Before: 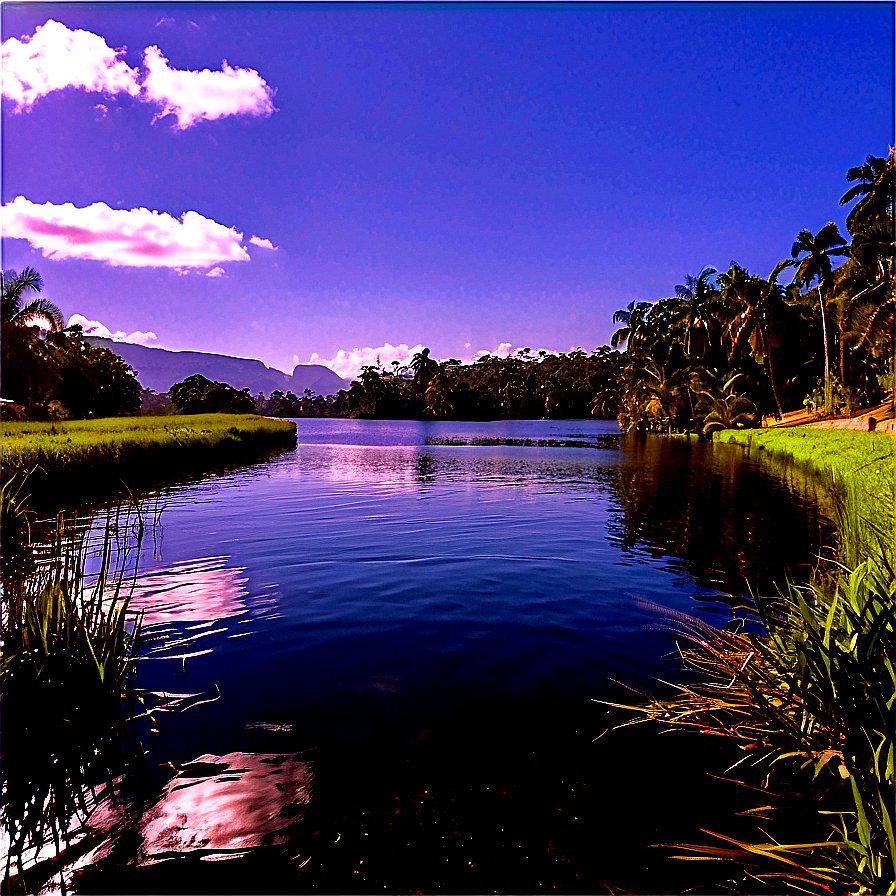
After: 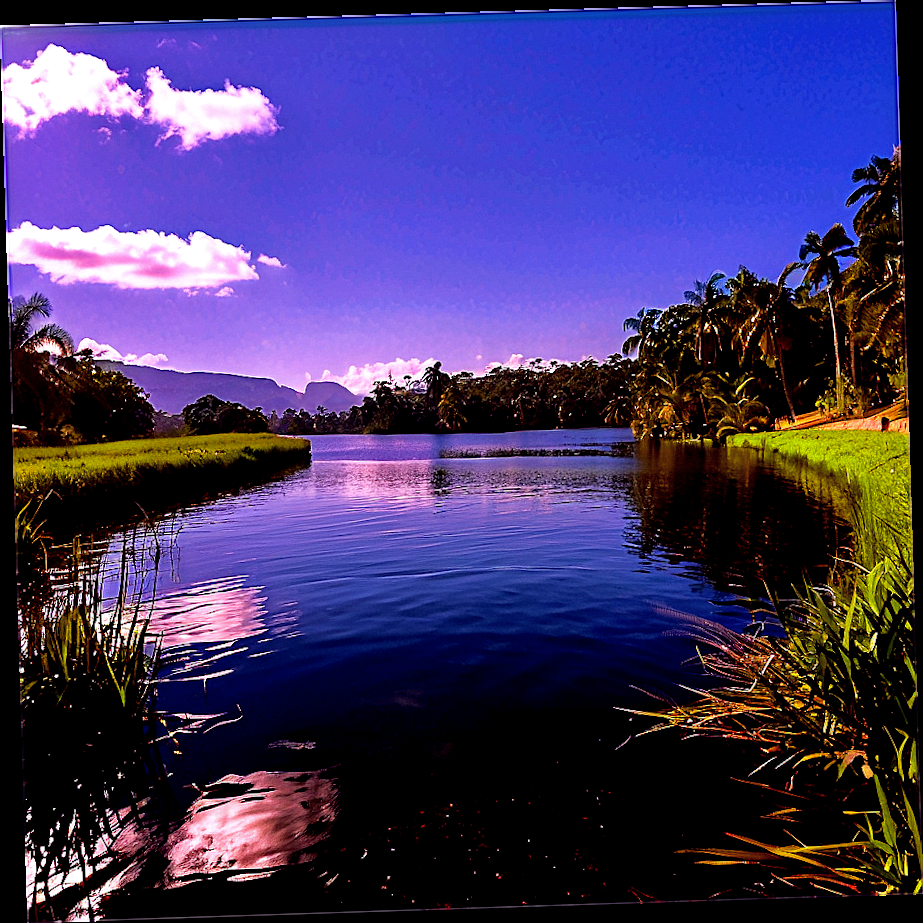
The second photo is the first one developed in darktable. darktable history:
rotate and perspective: rotation -1.77°, lens shift (horizontal) 0.004, automatic cropping off
shadows and highlights: shadows 25, highlights -25
